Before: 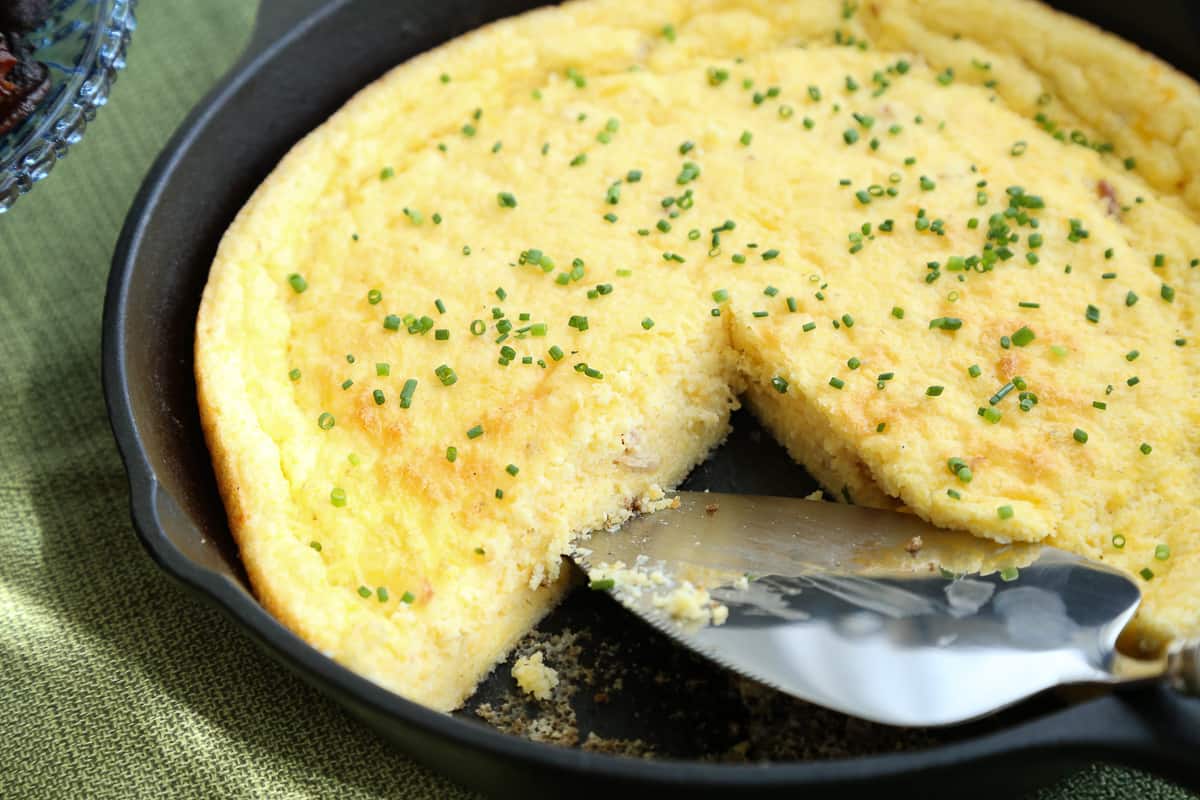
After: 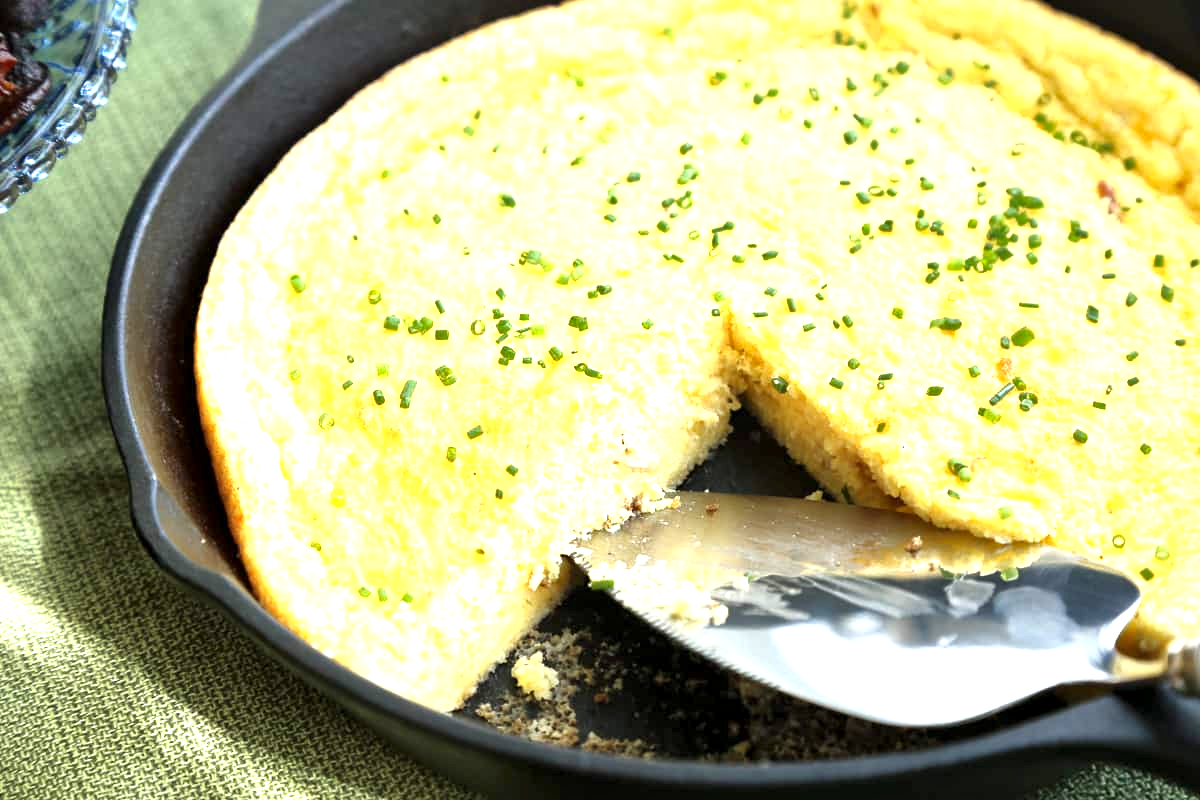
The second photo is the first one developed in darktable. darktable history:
exposure: black level correction 0, exposure 1.1 EV, compensate exposure bias true, compensate highlight preservation false
local contrast: mode bilateral grid, contrast 25, coarseness 60, detail 151%, midtone range 0.2
